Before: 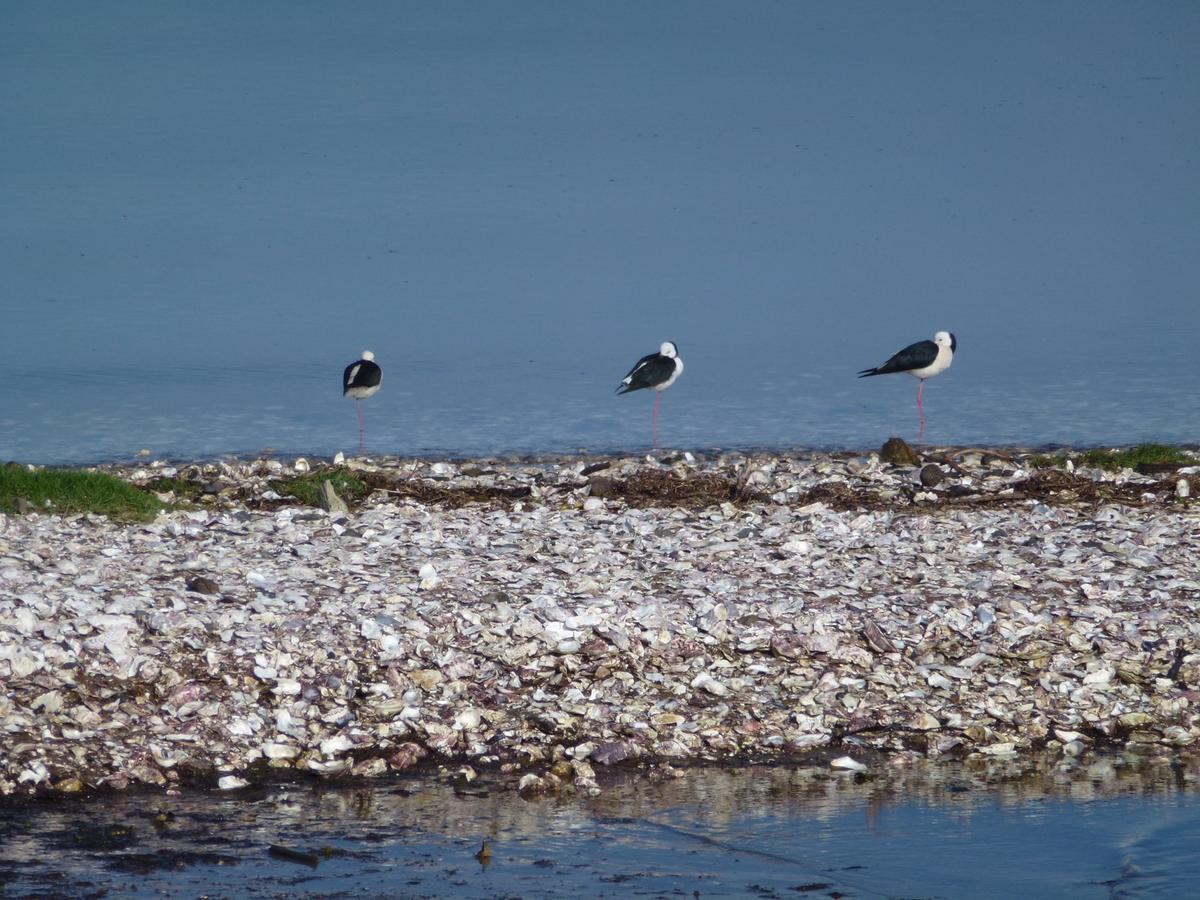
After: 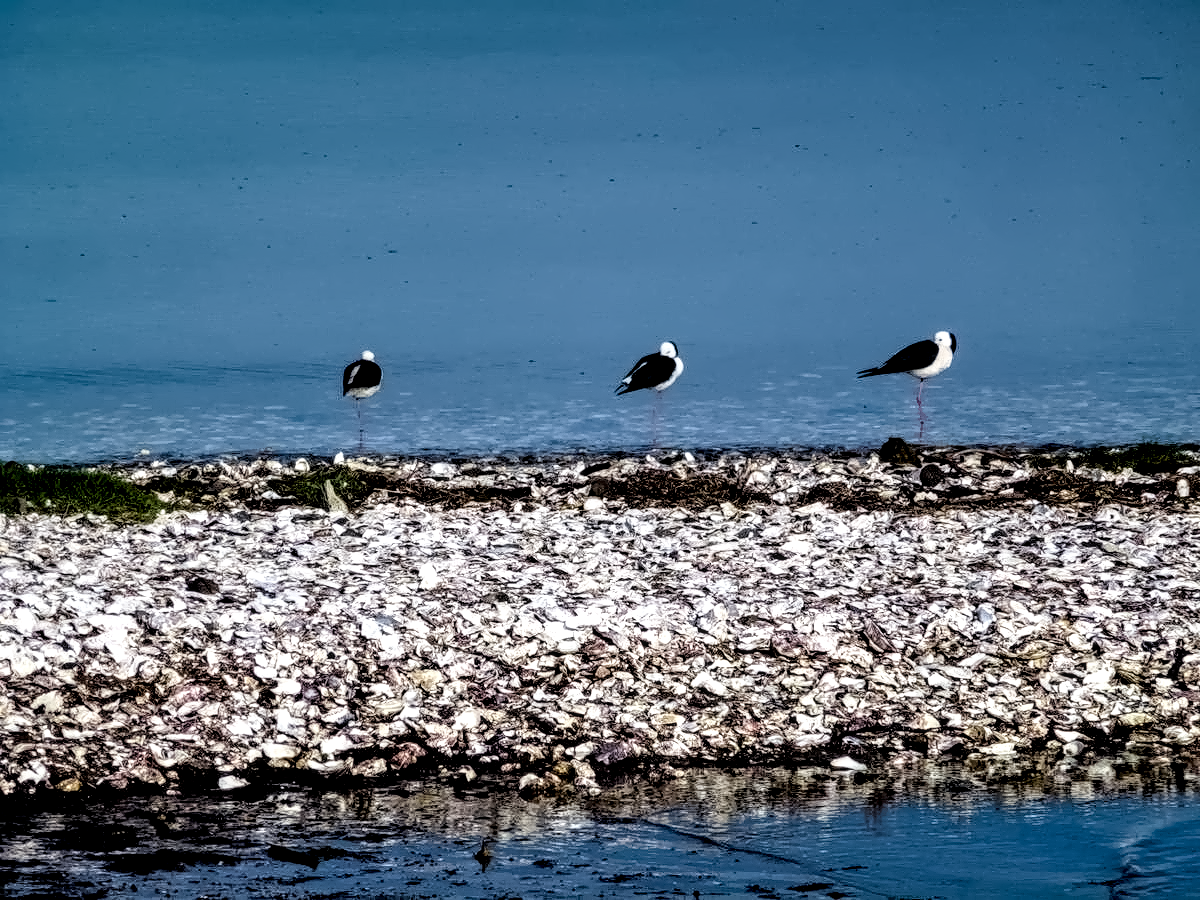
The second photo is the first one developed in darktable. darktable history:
chromatic aberrations: on, module defaults
color balance rgb "basic colorfulness: vibrant colors": perceptual saturation grading › global saturation 20%, perceptual saturation grading › highlights -25%, perceptual saturation grading › shadows 50%
denoise (profiled): preserve shadows 1.27, scattering 0.025, a [-1, 0, 0], compensate highlight preservation false
diffuse or sharpen: iterations 3, radius span 3, edge sensitivity 2.94, 1st order anisotropy 100%, 2nd order anisotropy 100%, 3rd order anisotropy 100%, 4th order anisotropy 100%, 1st order speed 0.65%, 2nd order speed -3.92%, 3rd order speed -25%, 4th order speed -5.39%
haze removal: compatibility mode true, adaptive false
highlight reconstruction: method segmentation based, iterations 1, diameter of reconstruction 64 px
hot pixels: on, module defaults
lens correction: correction method embedded metadata, scale 1, crop 1, focal 55, aperture 6.3, distance 10.01, camera "ILCE-7C", lens "FE 55mm F1.8 ZA"
filmic rgb: black relative exposure -3.75 EV, white relative exposure 2.4 EV, dynamic range scaling -50%, hardness 3.42, latitude 30%, contrast 1.8
local contrast: detail 160%
